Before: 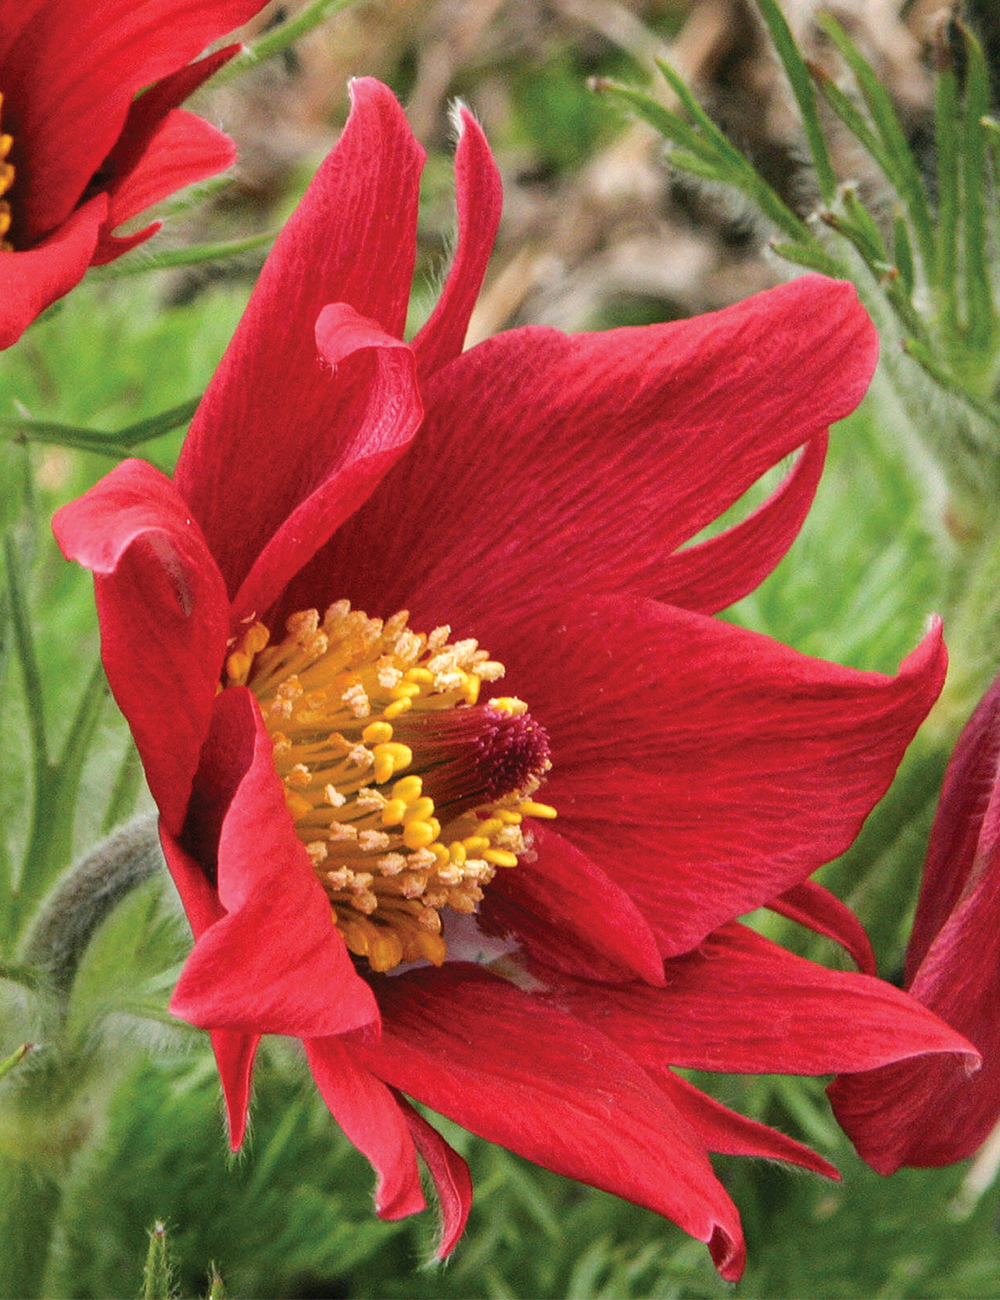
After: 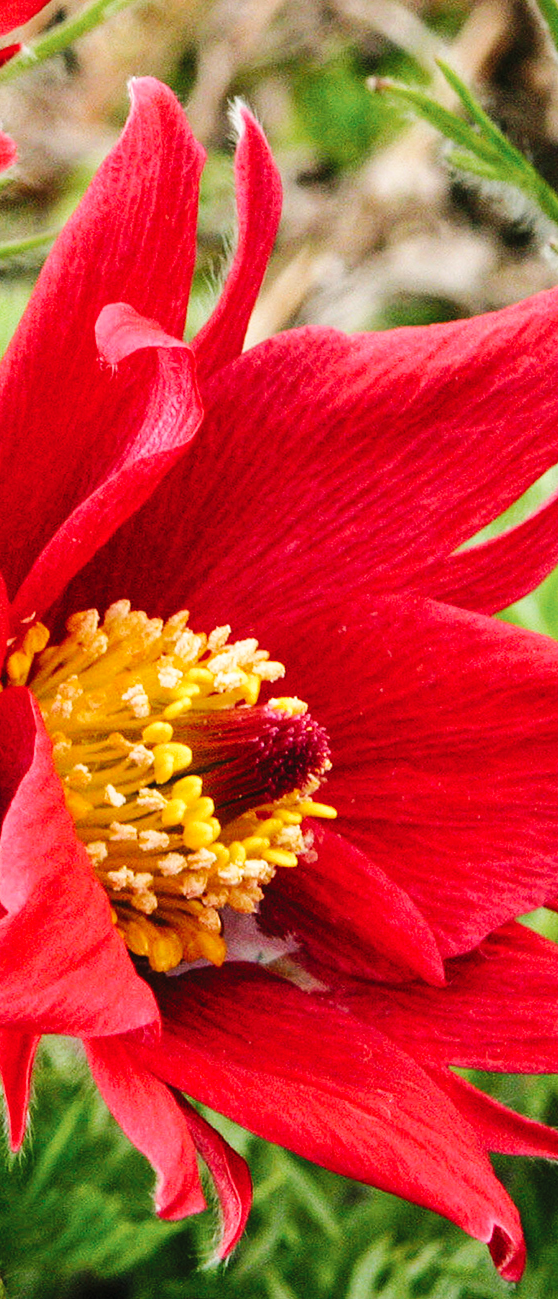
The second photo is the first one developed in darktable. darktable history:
crop: left 22.058%, right 22.093%, bottom 0.002%
base curve: curves: ch0 [(0, 0) (0.036, 0.025) (0.121, 0.166) (0.206, 0.329) (0.605, 0.79) (1, 1)], preserve colors none
